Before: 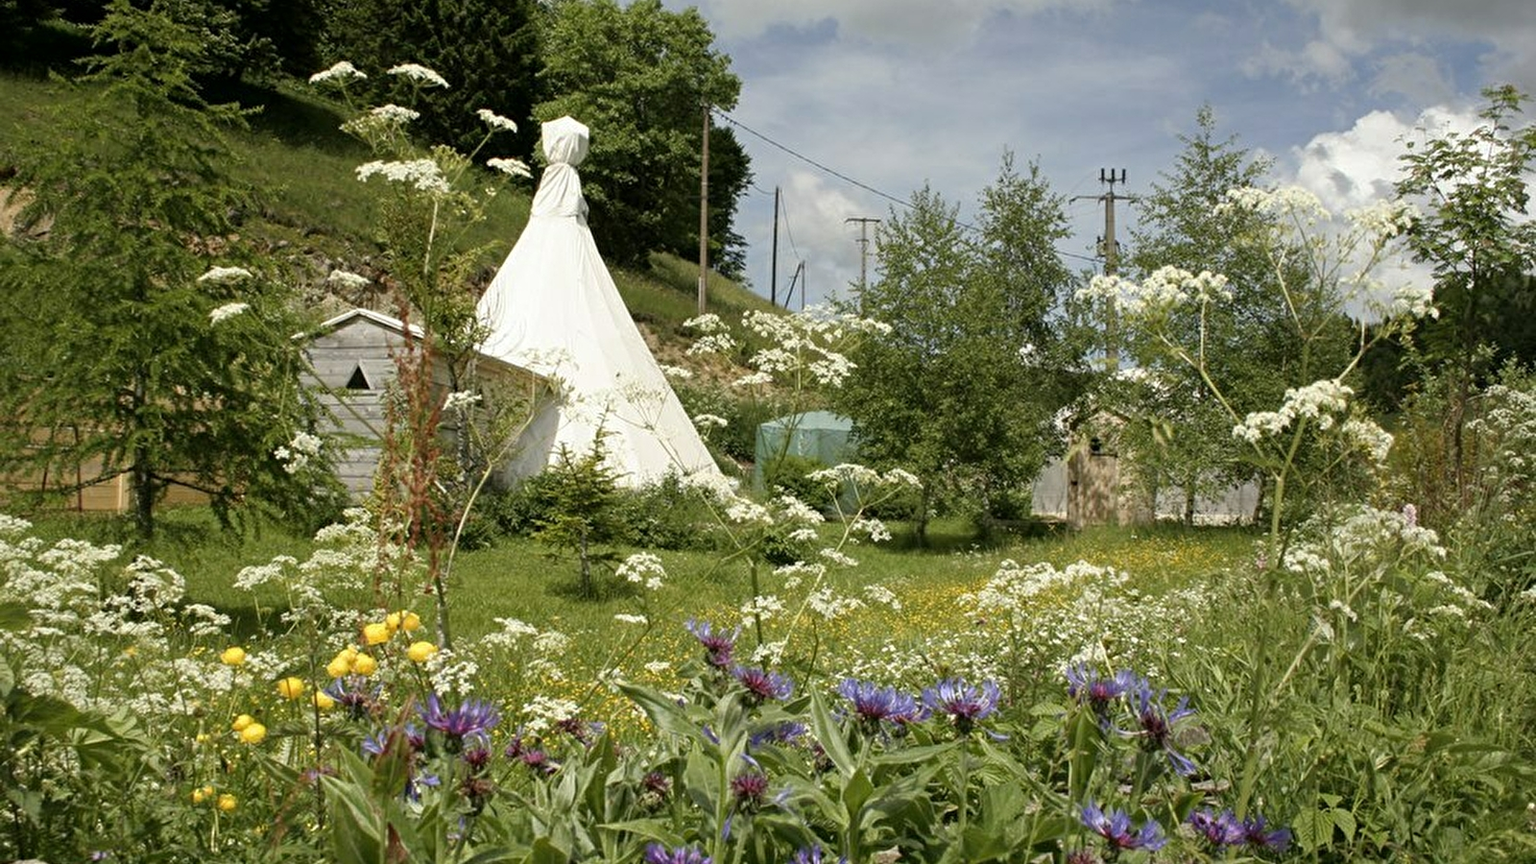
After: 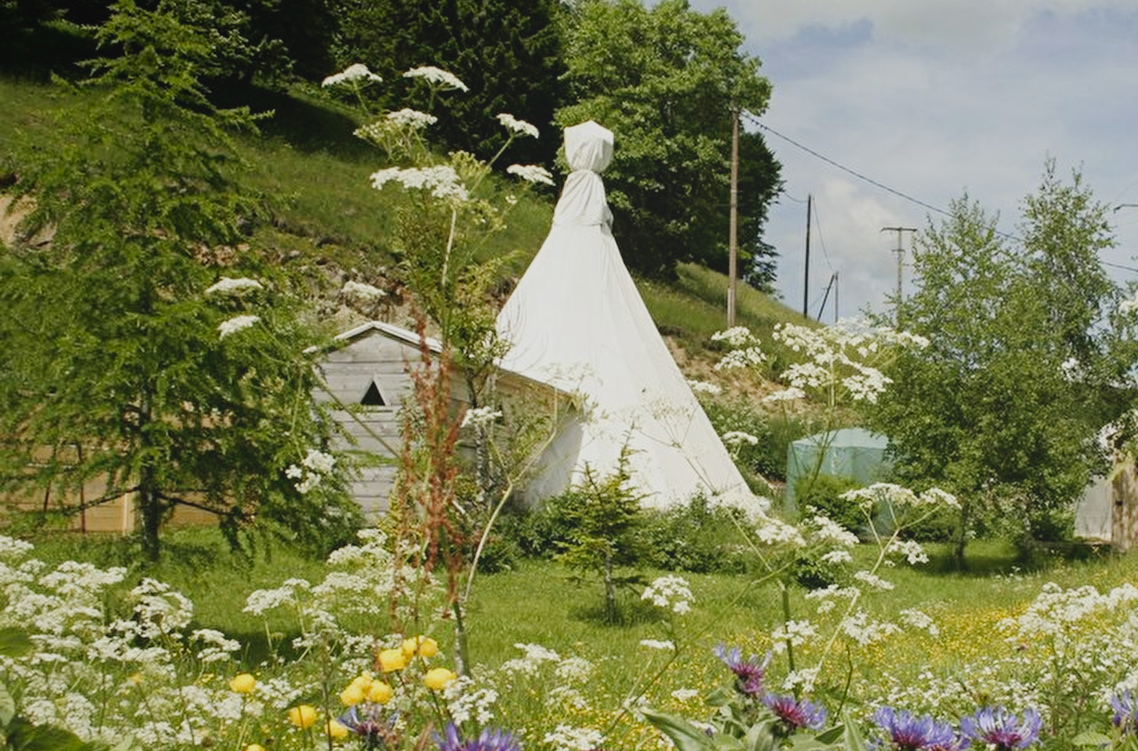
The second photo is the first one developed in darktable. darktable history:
crop: right 28.829%, bottom 16.51%
tone curve: curves: ch0 [(0, 0) (0.091, 0.074) (0.184, 0.168) (0.491, 0.519) (0.748, 0.765) (1, 0.919)]; ch1 [(0, 0) (0.179, 0.173) (0.322, 0.32) (0.424, 0.424) (0.502, 0.504) (0.56, 0.578) (0.631, 0.667) (0.777, 0.806) (1, 1)]; ch2 [(0, 0) (0.434, 0.447) (0.483, 0.487) (0.547, 0.564) (0.676, 0.673) (1, 1)], preserve colors none
exposure: exposure 0.198 EV, compensate exposure bias true, compensate highlight preservation false
tone equalizer: edges refinement/feathering 500, mask exposure compensation -1.57 EV, preserve details no
local contrast: highlights 69%, shadows 68%, detail 81%, midtone range 0.33
